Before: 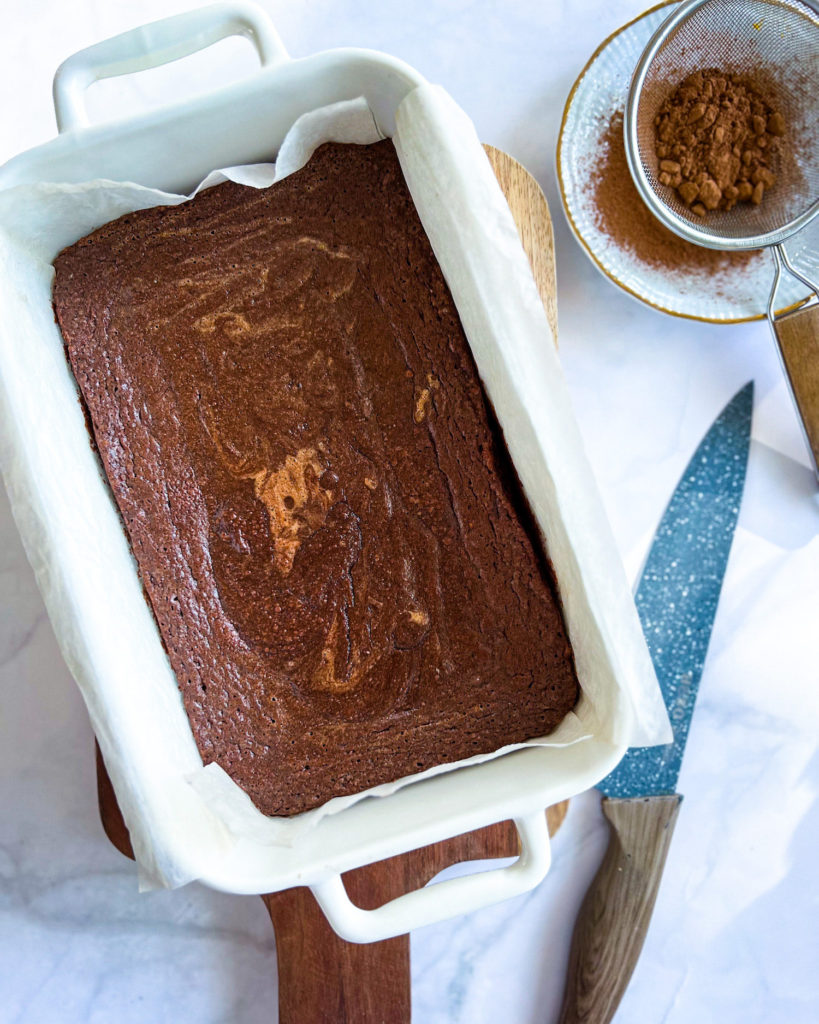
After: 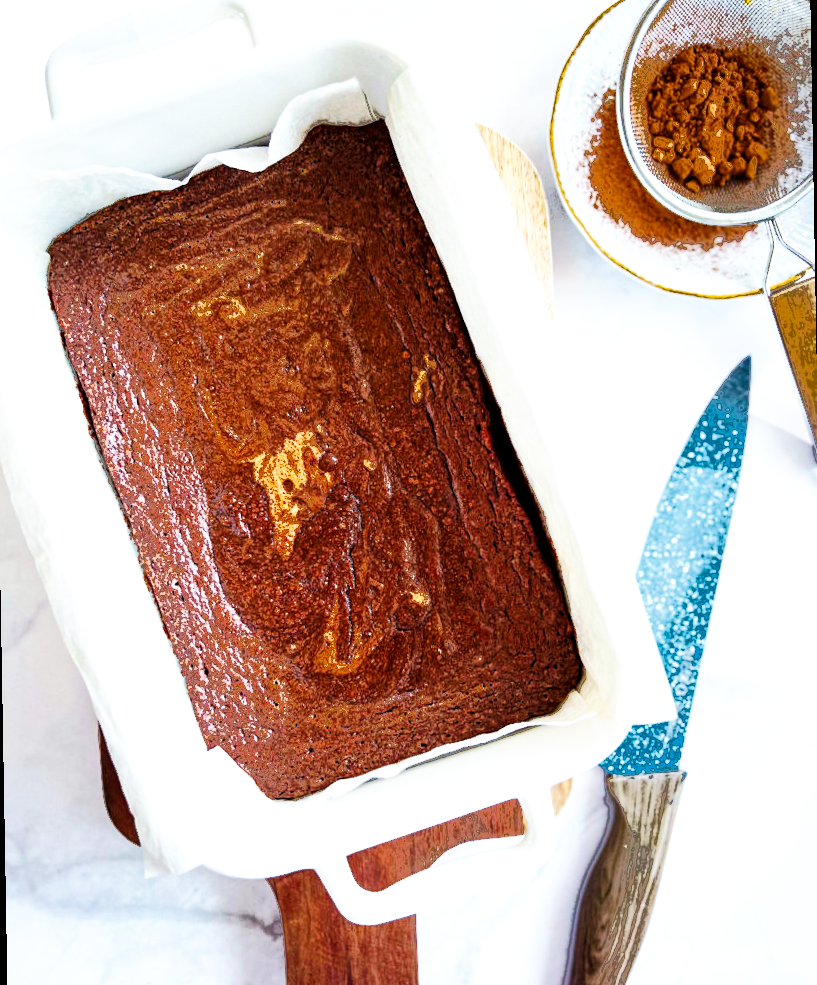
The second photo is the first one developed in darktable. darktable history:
rotate and perspective: rotation -1°, crop left 0.011, crop right 0.989, crop top 0.025, crop bottom 0.975
fill light: exposure -0.73 EV, center 0.69, width 2.2
local contrast: highlights 100%, shadows 100%, detail 120%, midtone range 0.2
base curve: curves: ch0 [(0, 0) (0.007, 0.004) (0.027, 0.03) (0.046, 0.07) (0.207, 0.54) (0.442, 0.872) (0.673, 0.972) (1, 1)], preserve colors none
